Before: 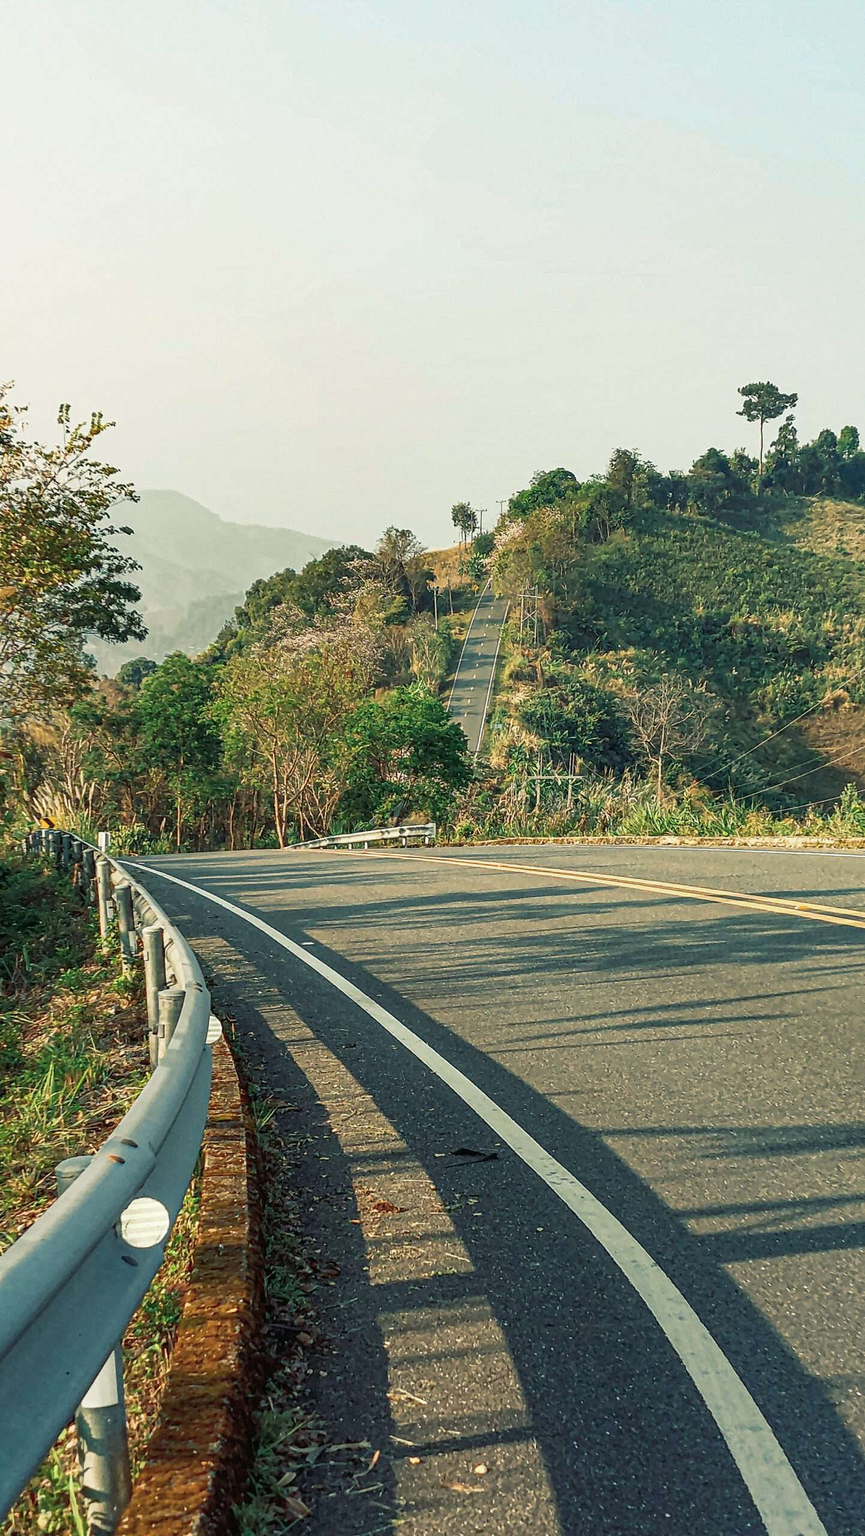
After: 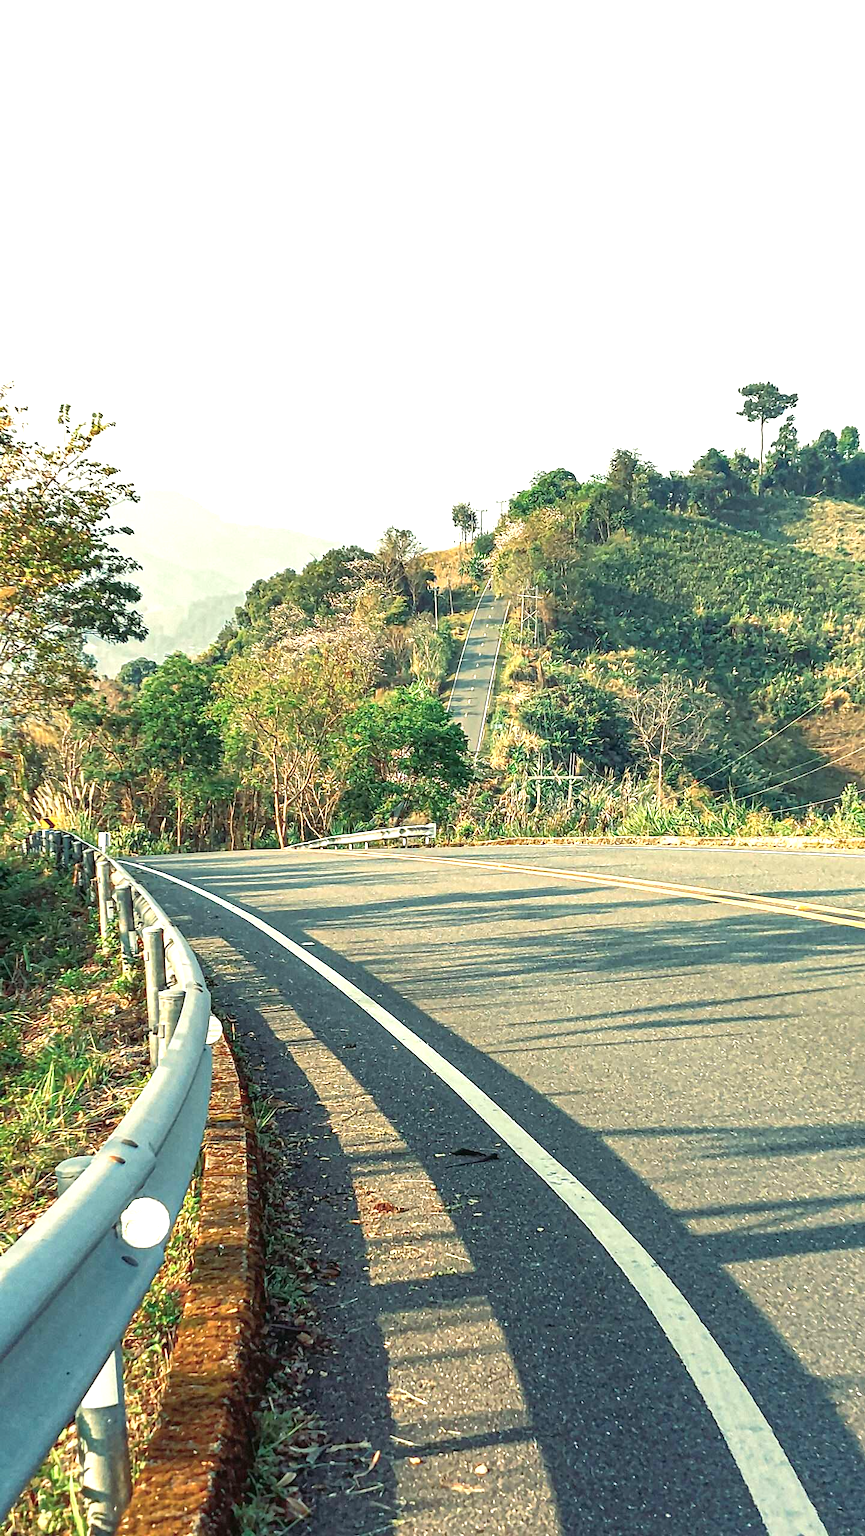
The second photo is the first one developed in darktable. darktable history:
base curve: curves: ch0 [(0, 0) (0.472, 0.508) (1, 1)]
exposure: black level correction 0, exposure 0.9 EV, compensate highlight preservation false
tone equalizer: on, module defaults
